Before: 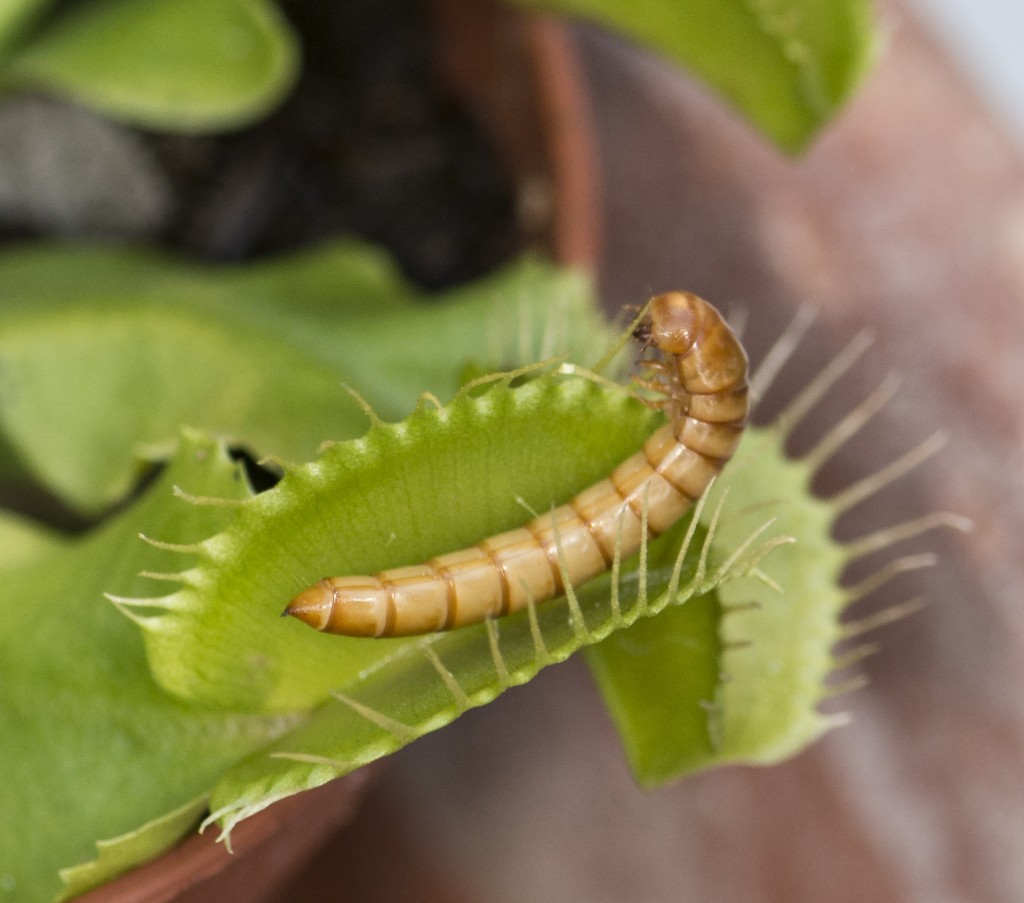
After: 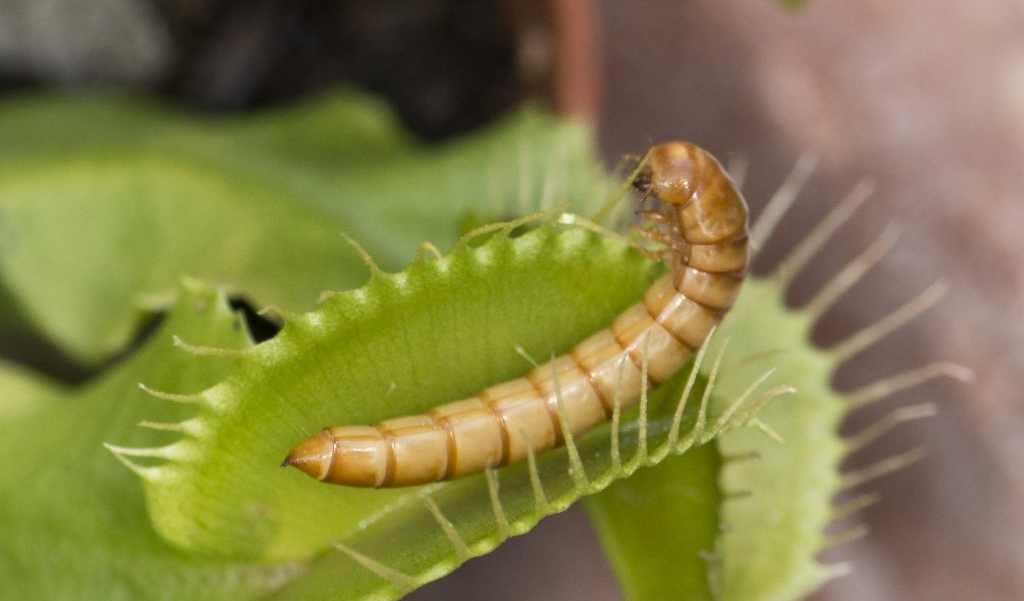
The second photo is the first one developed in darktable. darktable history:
crop: top 16.649%, bottom 16.751%
